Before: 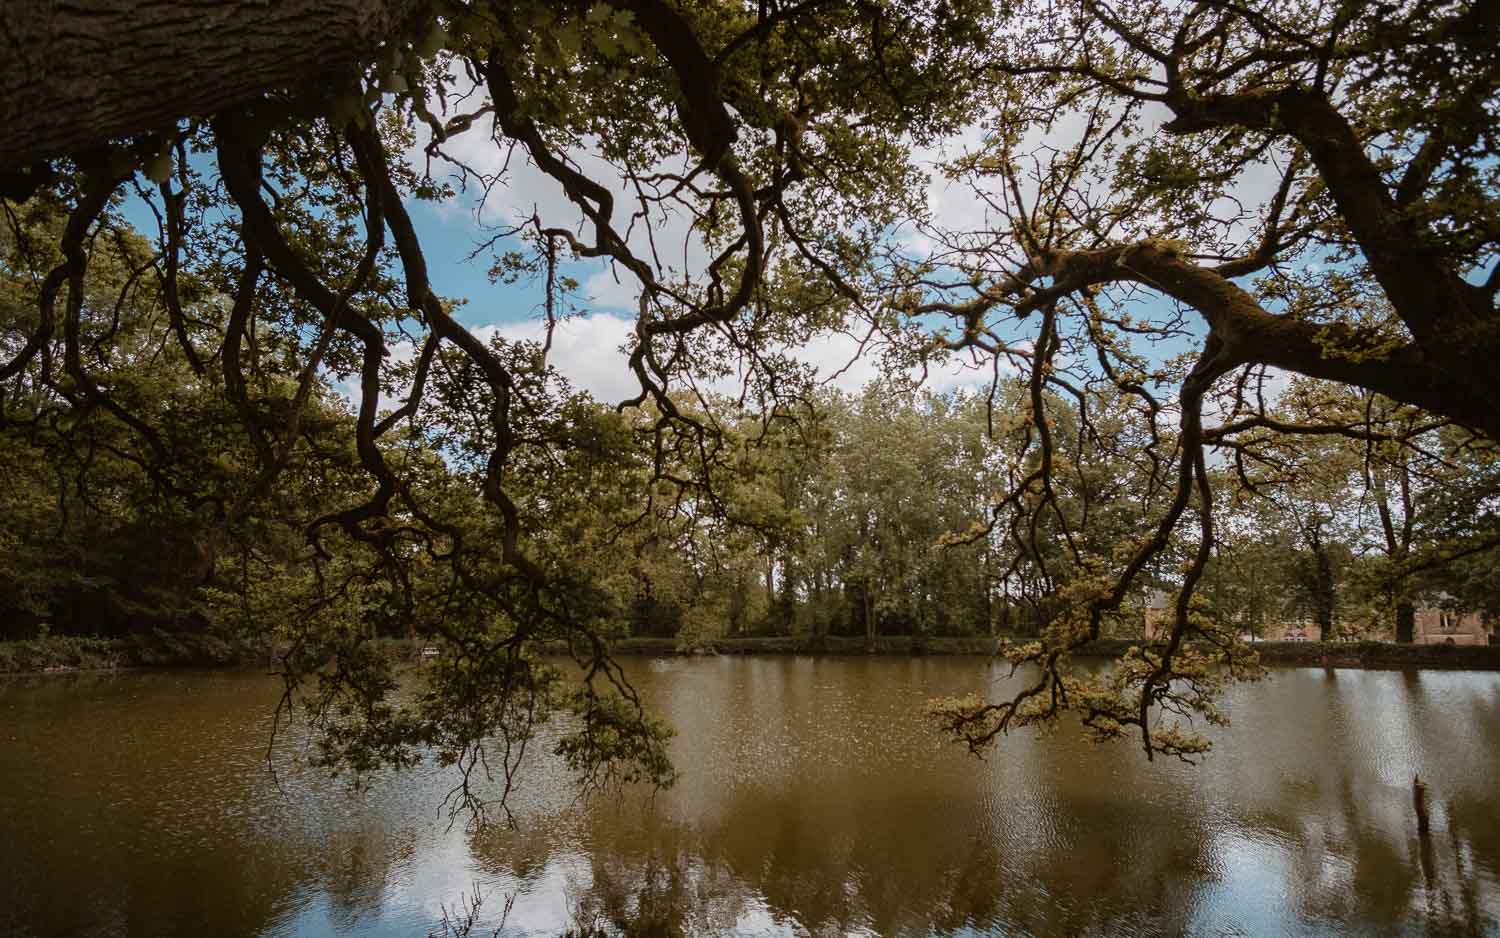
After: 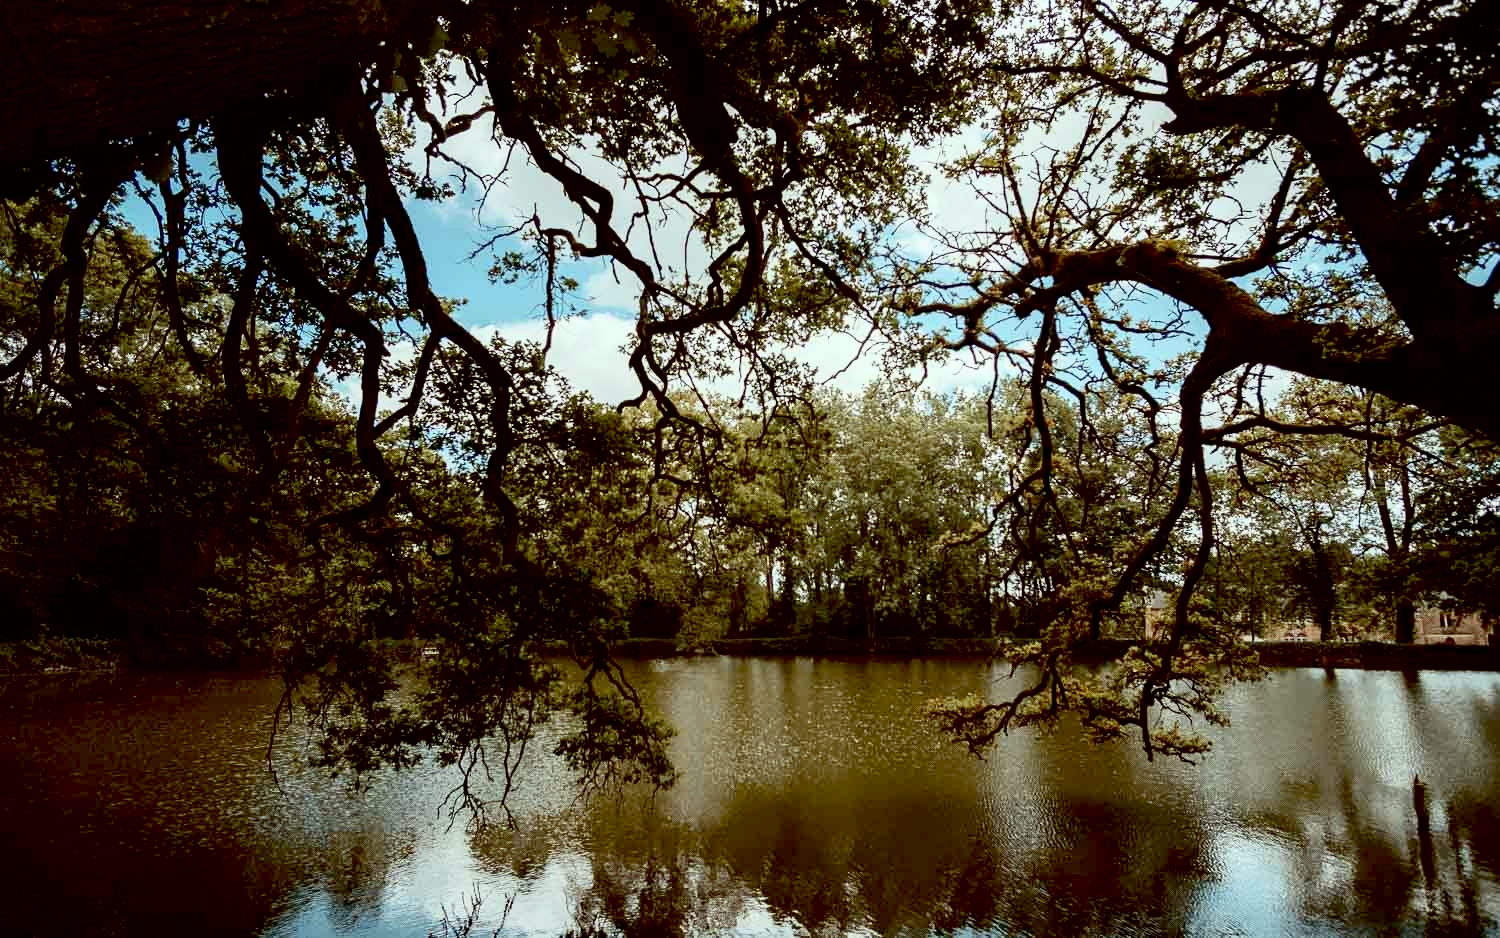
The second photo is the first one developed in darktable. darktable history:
exposure: black level correction 0.025, exposure 0.186 EV, compensate highlight preservation false
color correction: highlights a* -8.26, highlights b* 3.15
contrast brightness saturation: contrast 0.239, brightness 0.095
